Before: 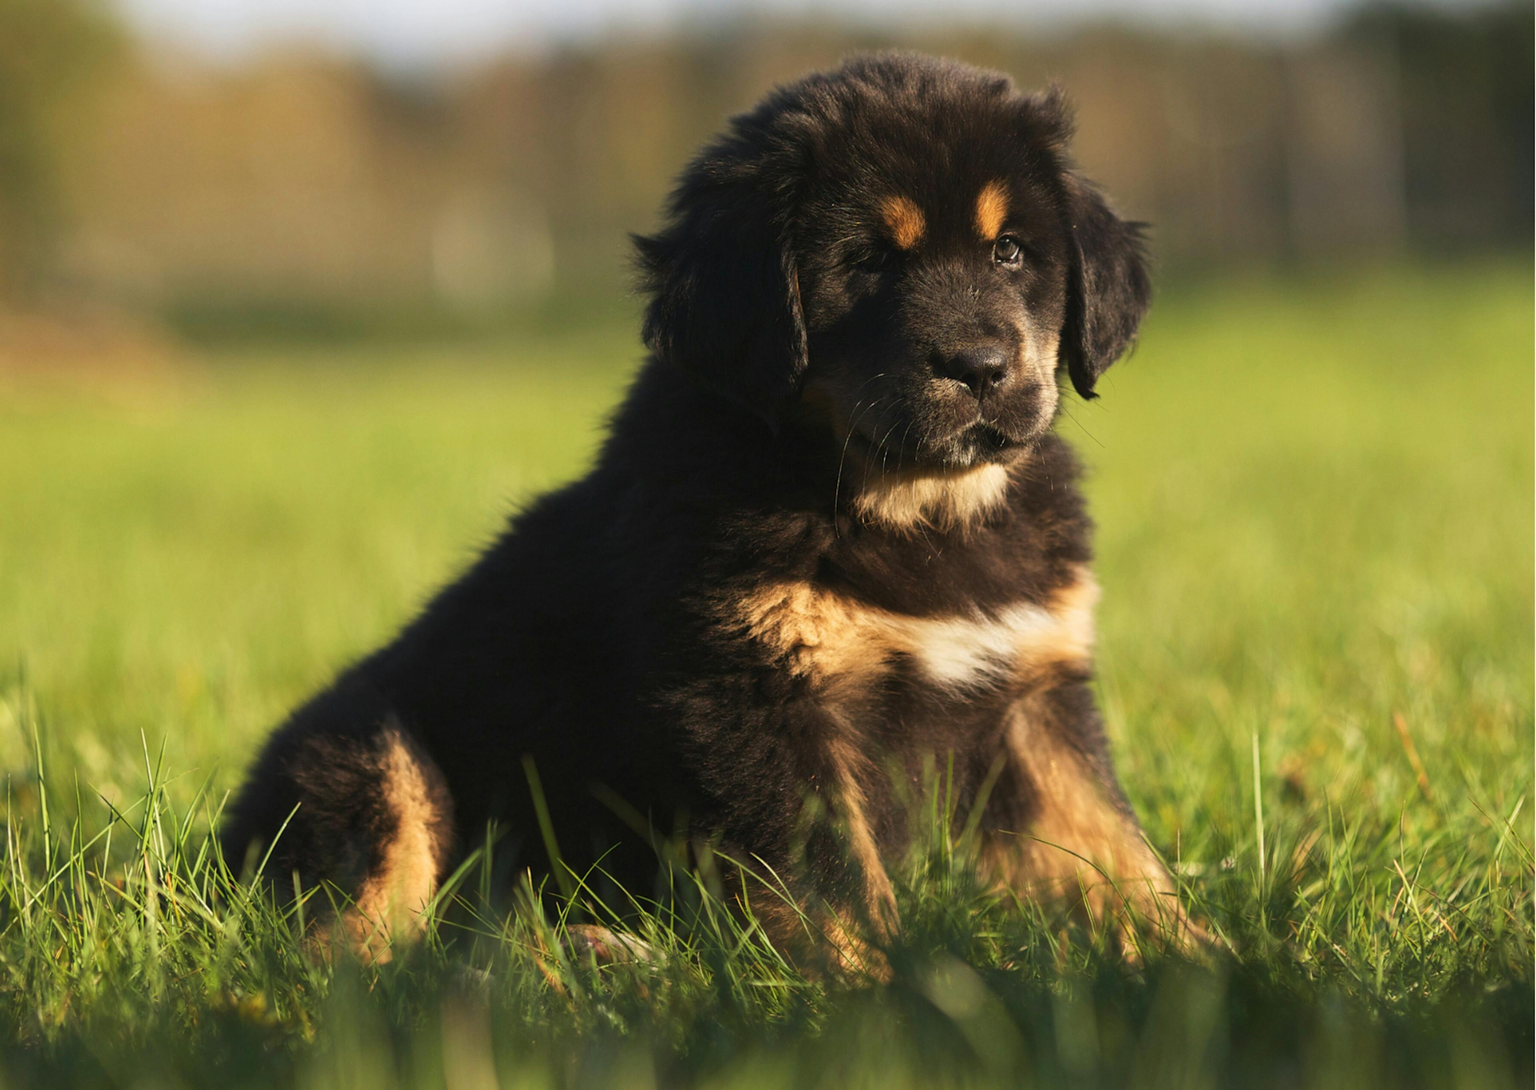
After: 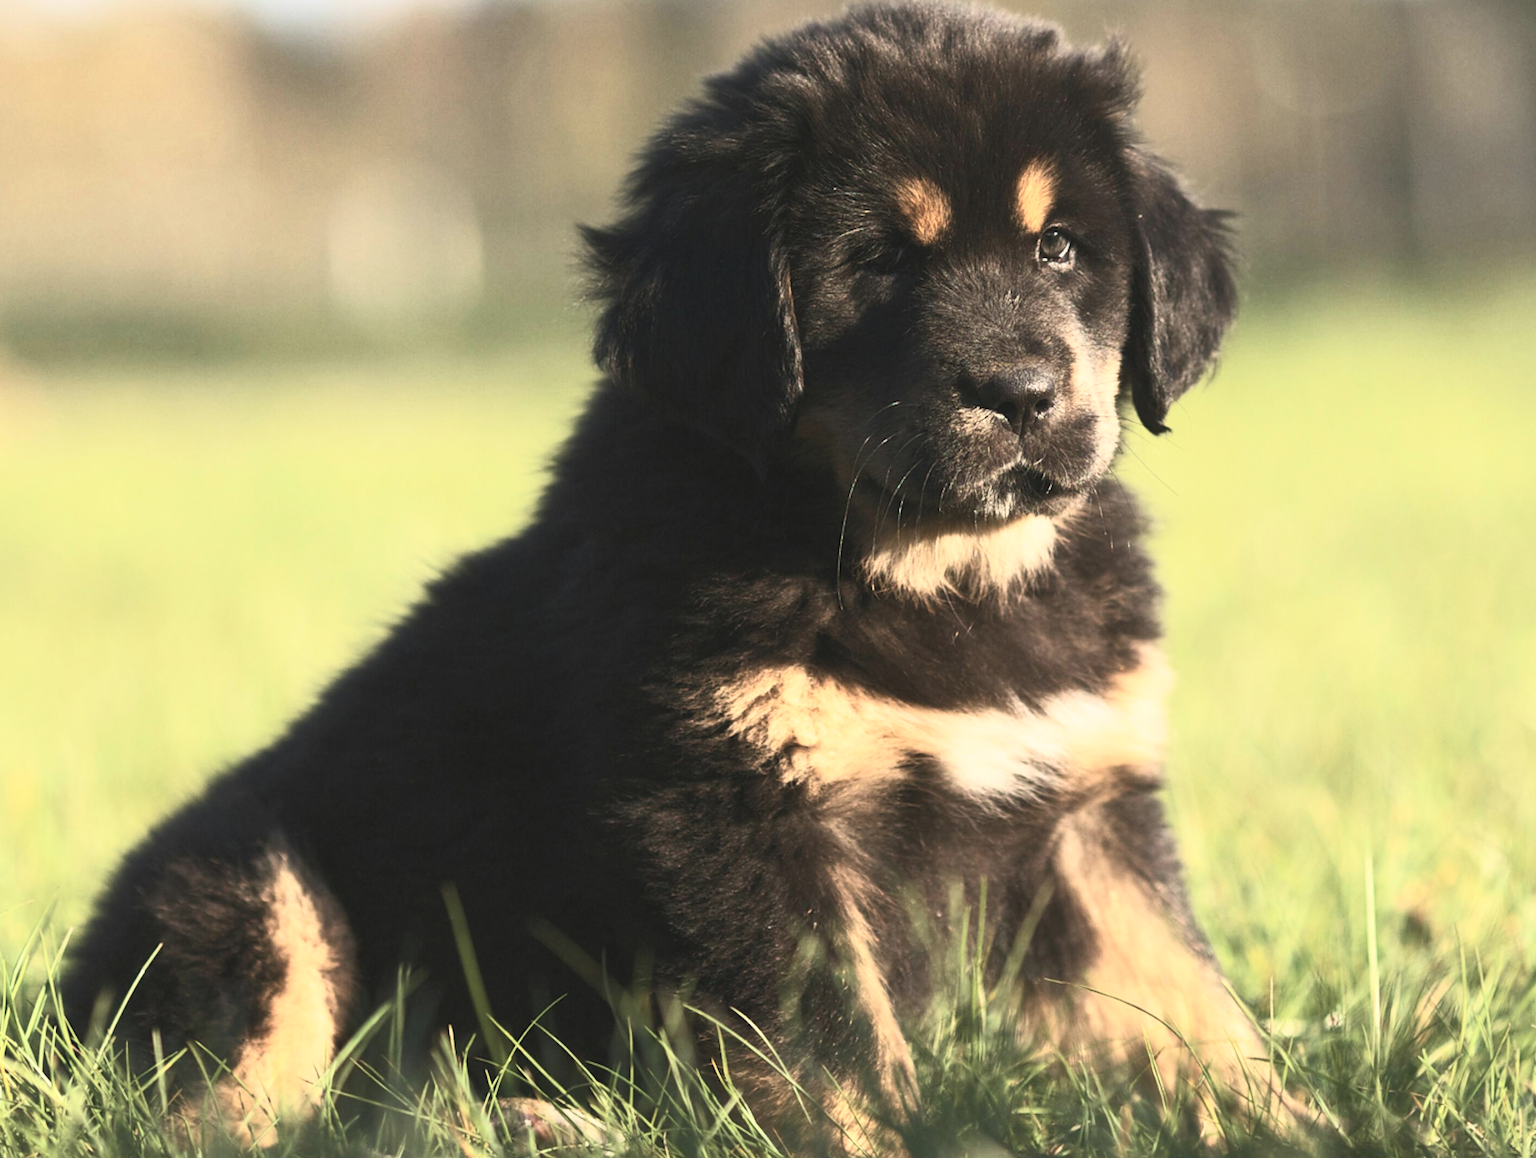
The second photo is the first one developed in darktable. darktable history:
crop: left 11.249%, top 5.136%, right 9.603%, bottom 10.706%
contrast brightness saturation: contrast 0.436, brightness 0.555, saturation -0.194
tone equalizer: smoothing diameter 2.08%, edges refinement/feathering 16.09, mask exposure compensation -1.57 EV, filter diffusion 5
